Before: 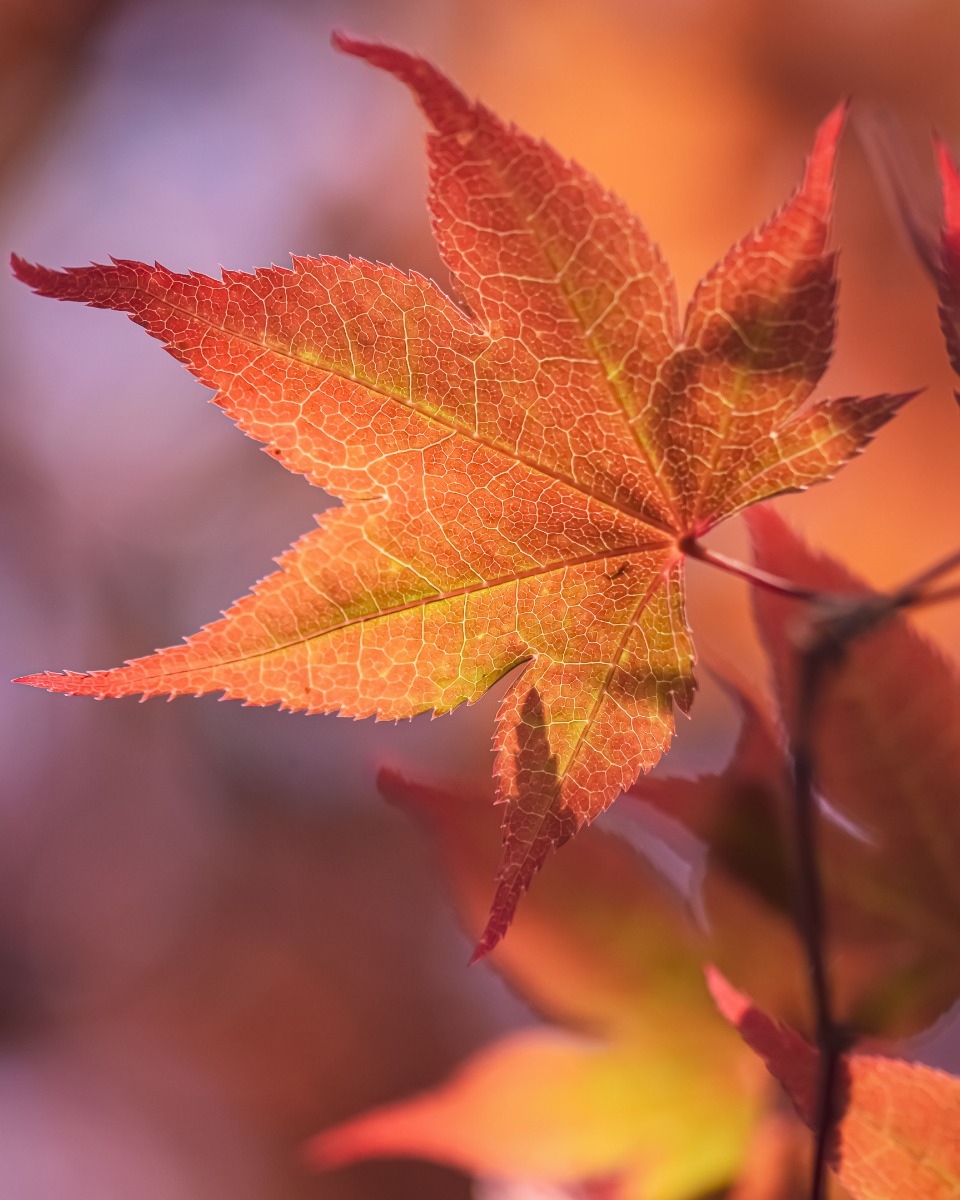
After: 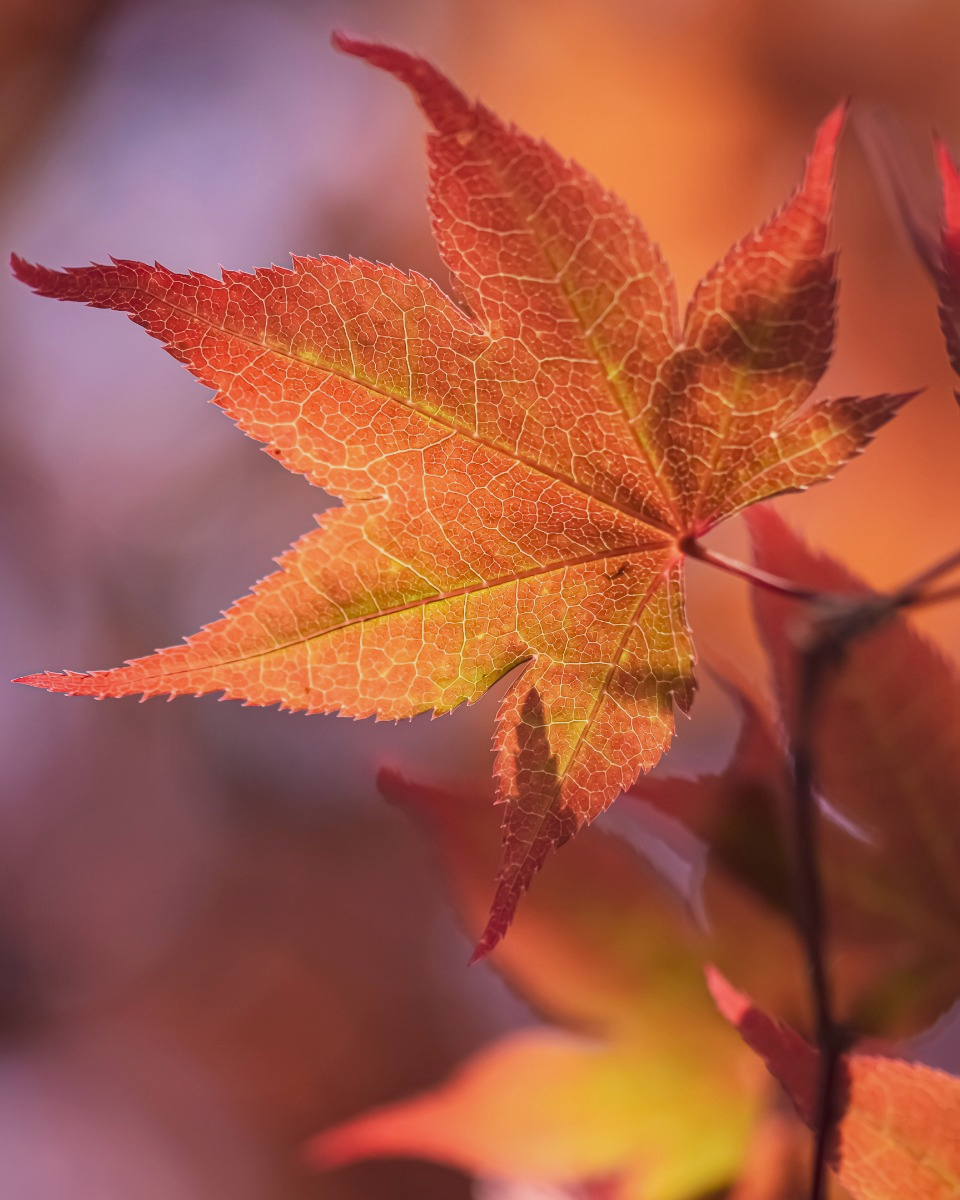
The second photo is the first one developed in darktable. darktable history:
exposure: exposure -0.17 EV, compensate highlight preservation false
